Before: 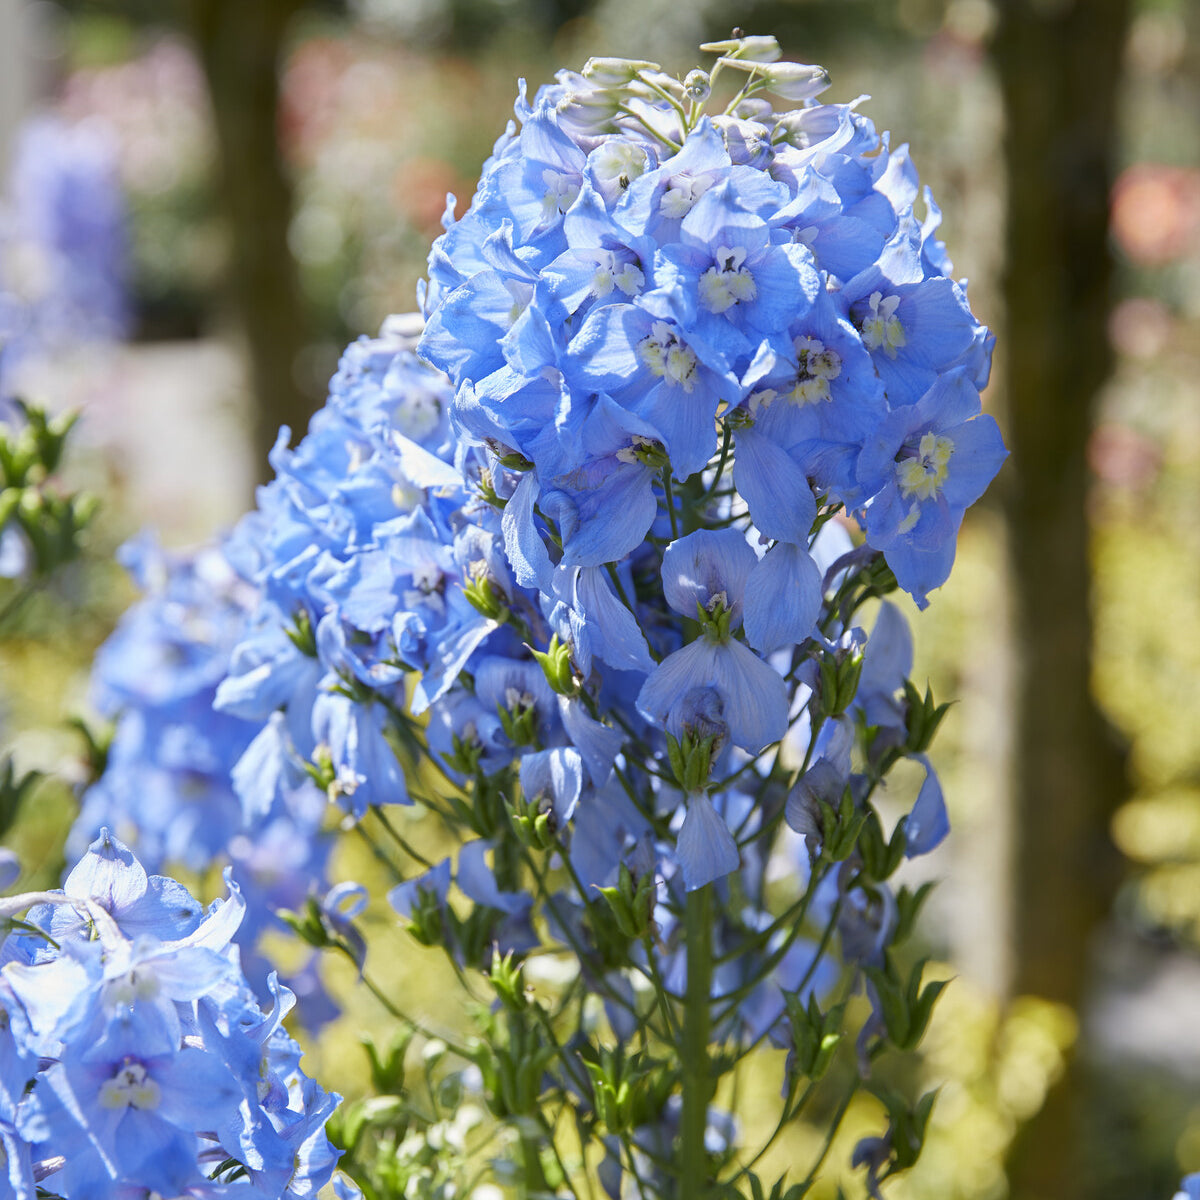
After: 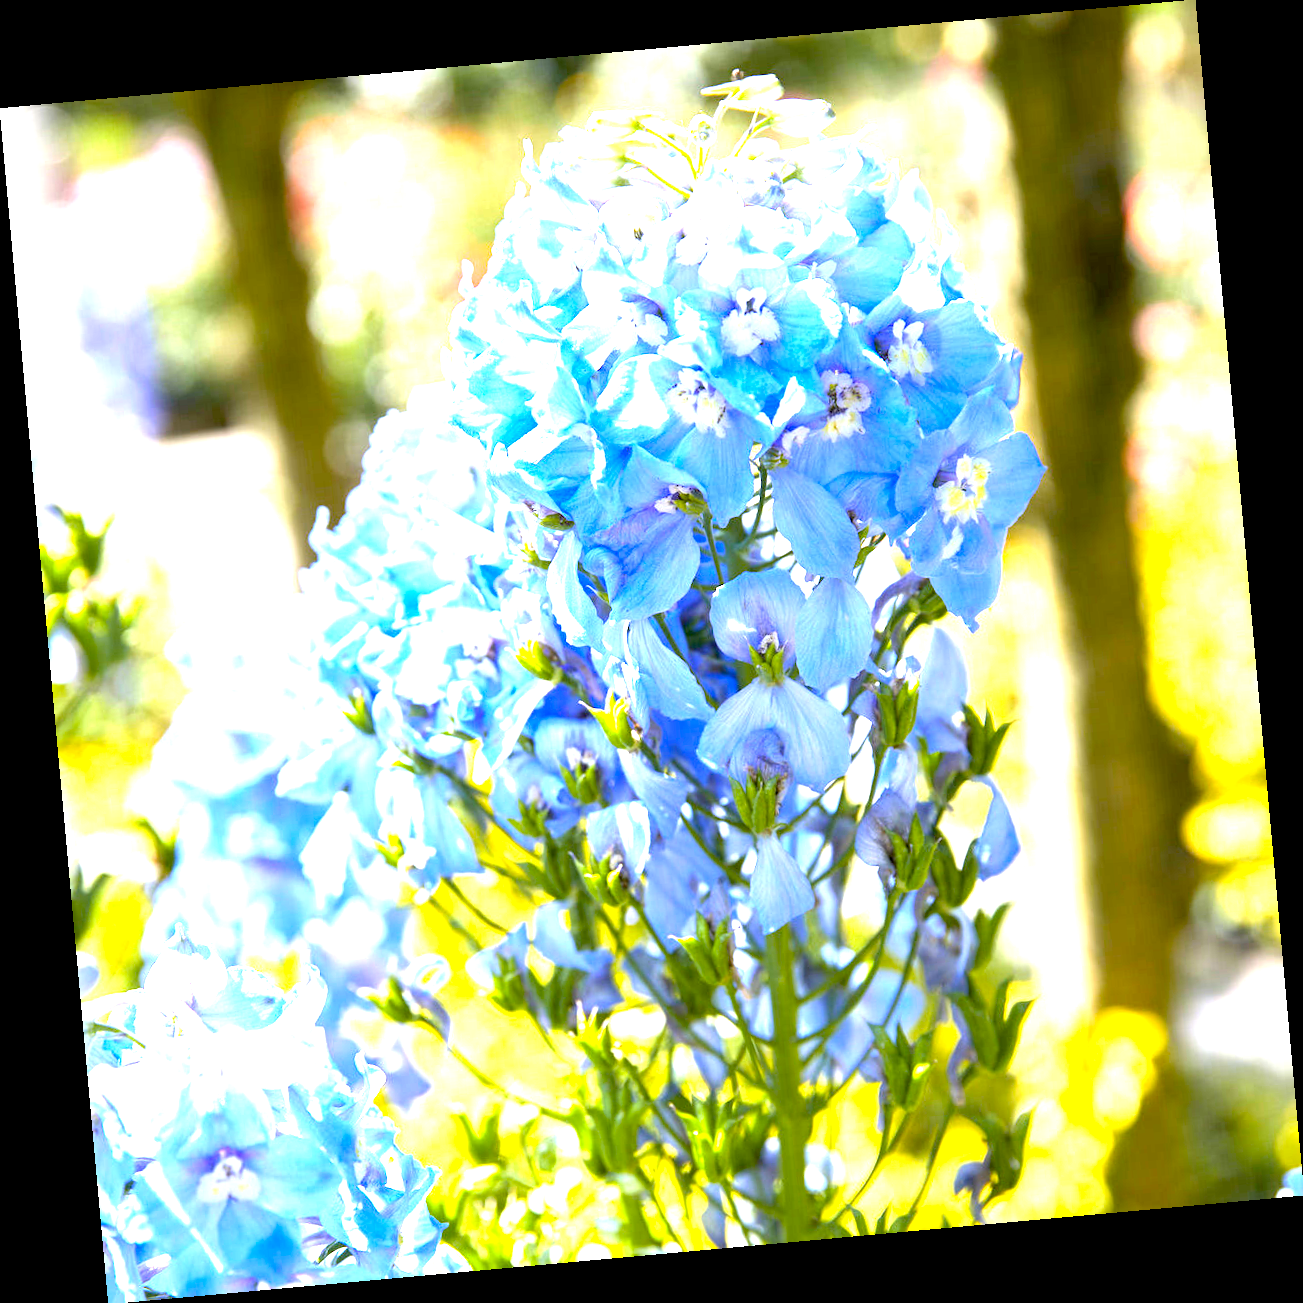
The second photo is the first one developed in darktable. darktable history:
rotate and perspective: rotation -5.2°, automatic cropping off
exposure: black level correction 0.005, exposure 2.084 EV, compensate highlight preservation false
color balance rgb: perceptual saturation grading › global saturation 25%, global vibrance 20%
